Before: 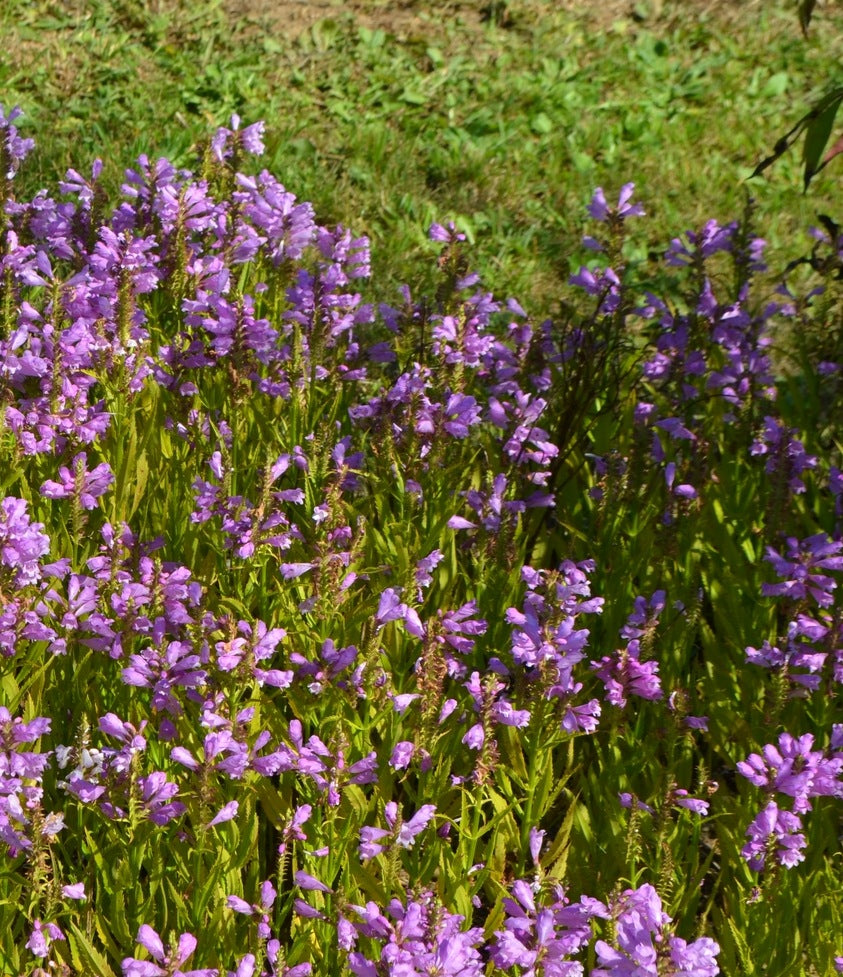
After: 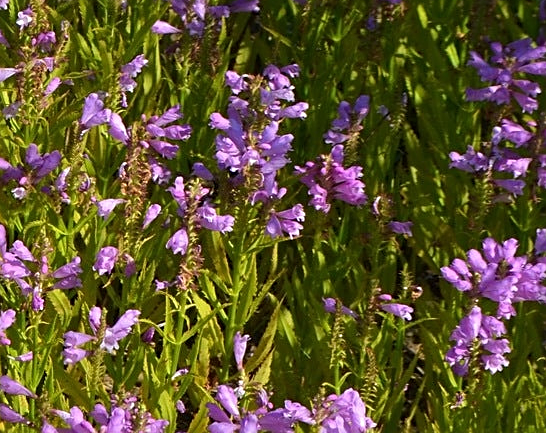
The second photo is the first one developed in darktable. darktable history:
sharpen: on, module defaults
crop and rotate: left 35.121%, top 50.809%, bottom 4.781%
